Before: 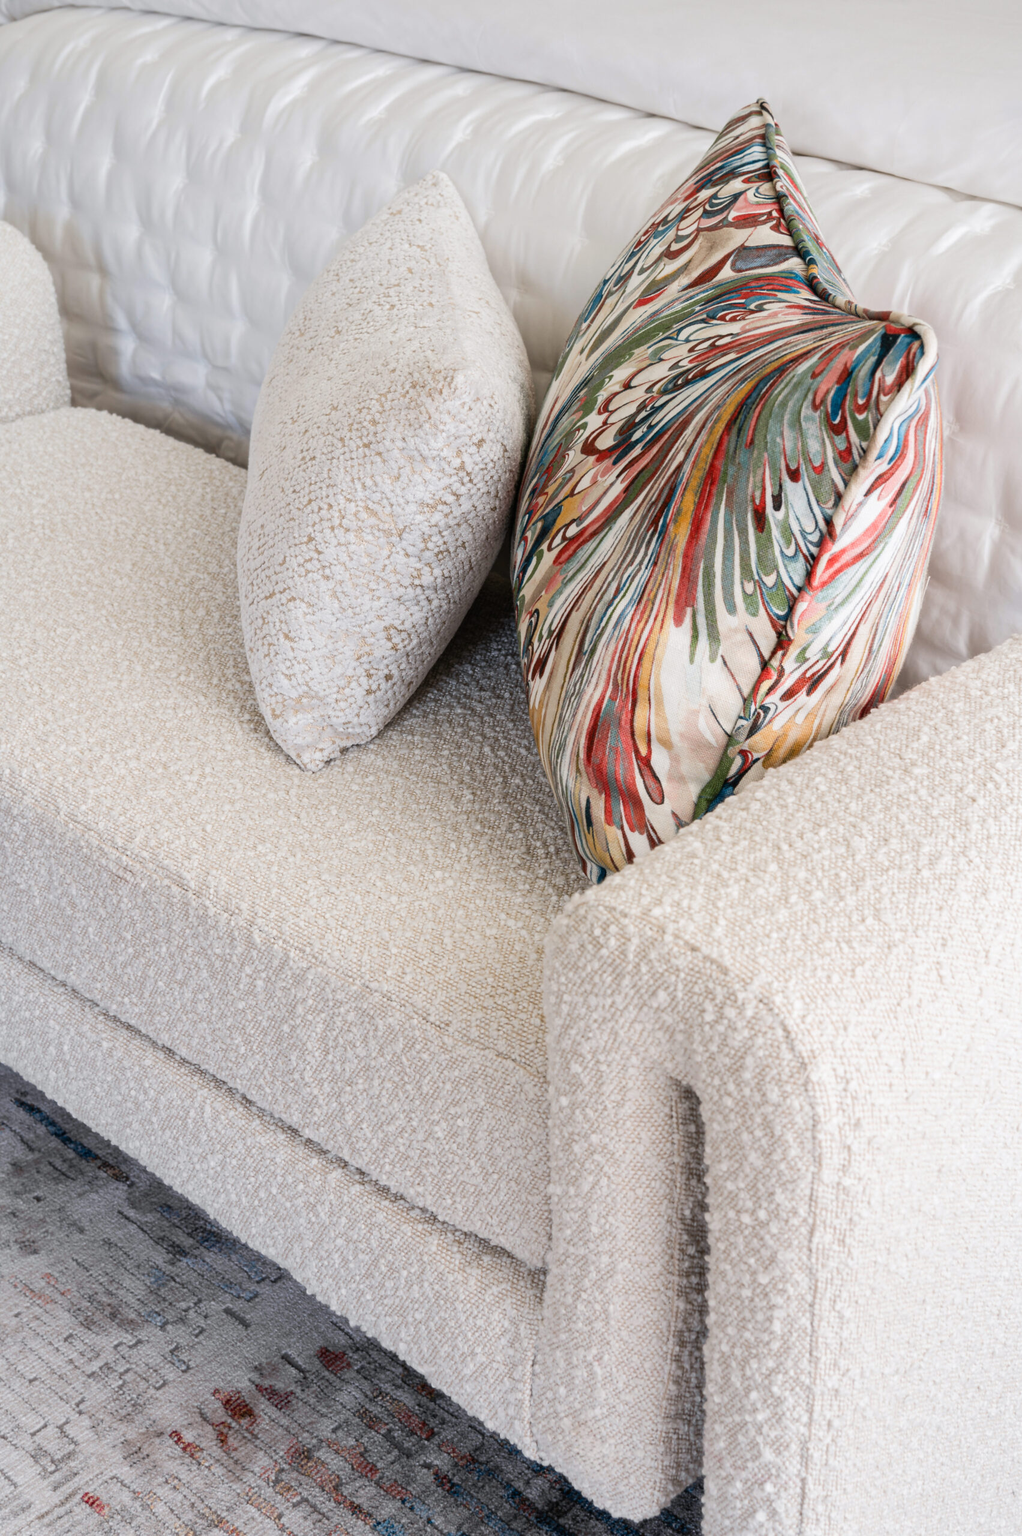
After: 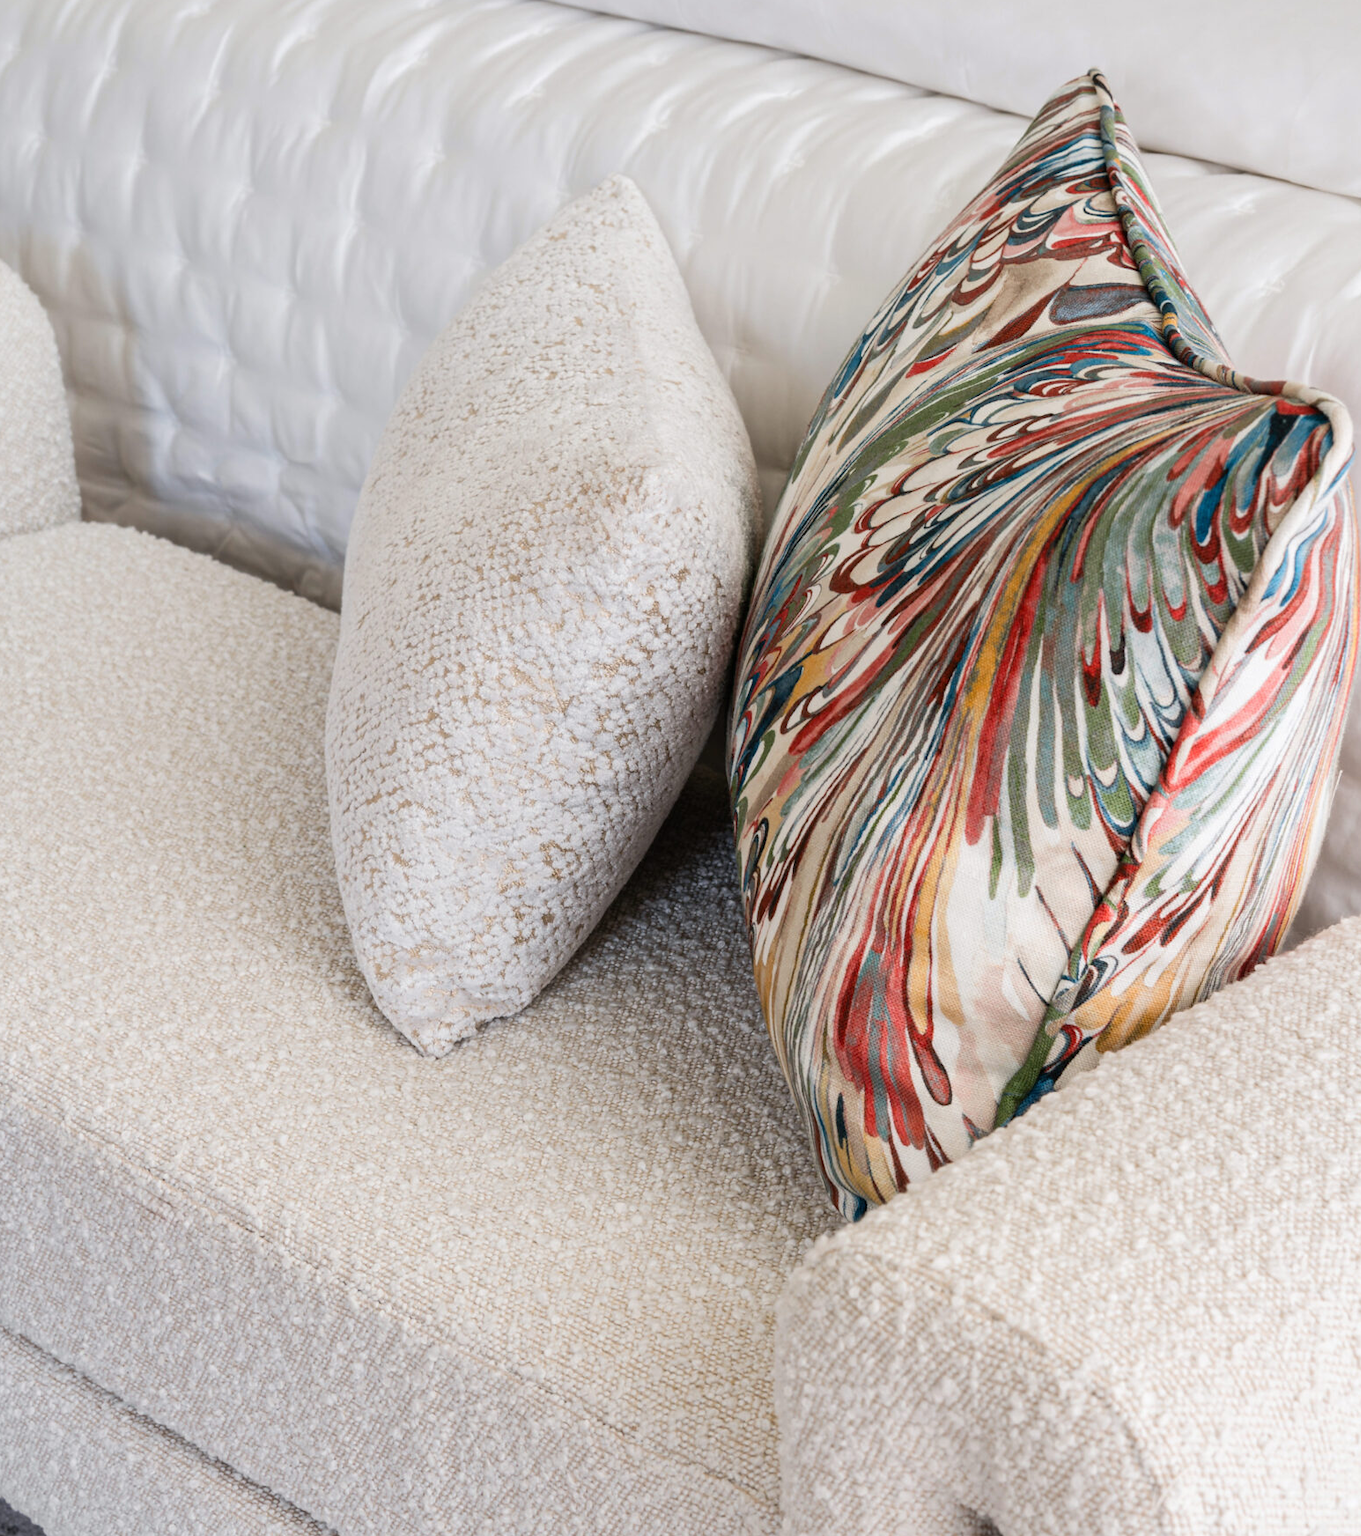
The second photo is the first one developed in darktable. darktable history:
crop: left 1.579%, top 3.386%, right 7.625%, bottom 28.468%
